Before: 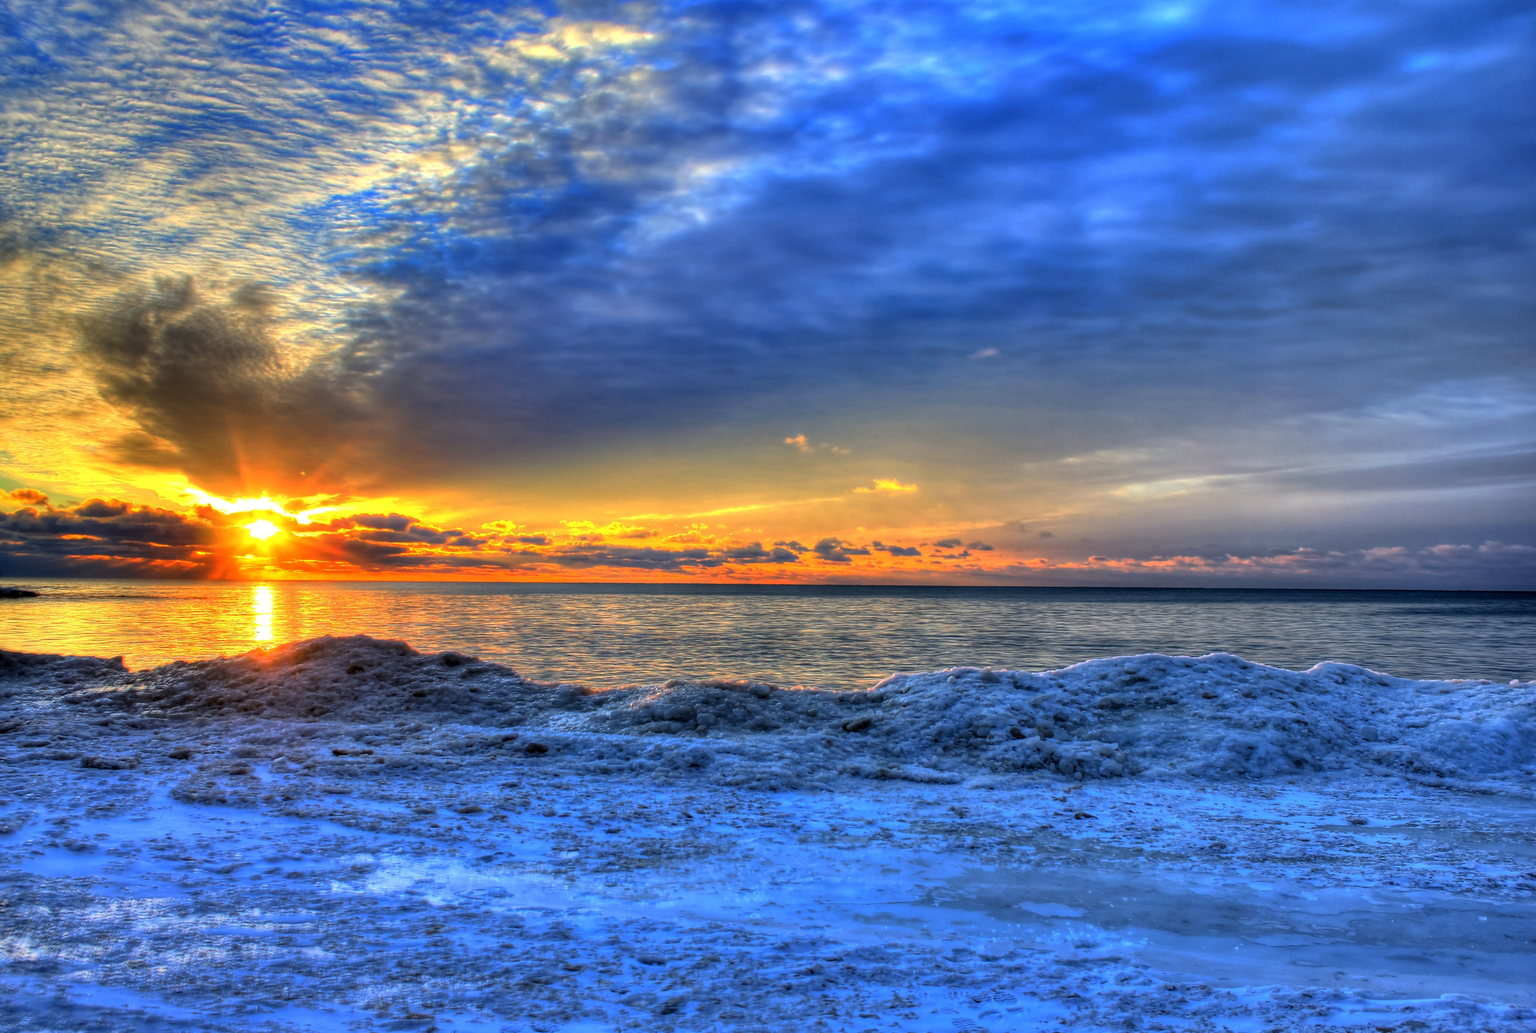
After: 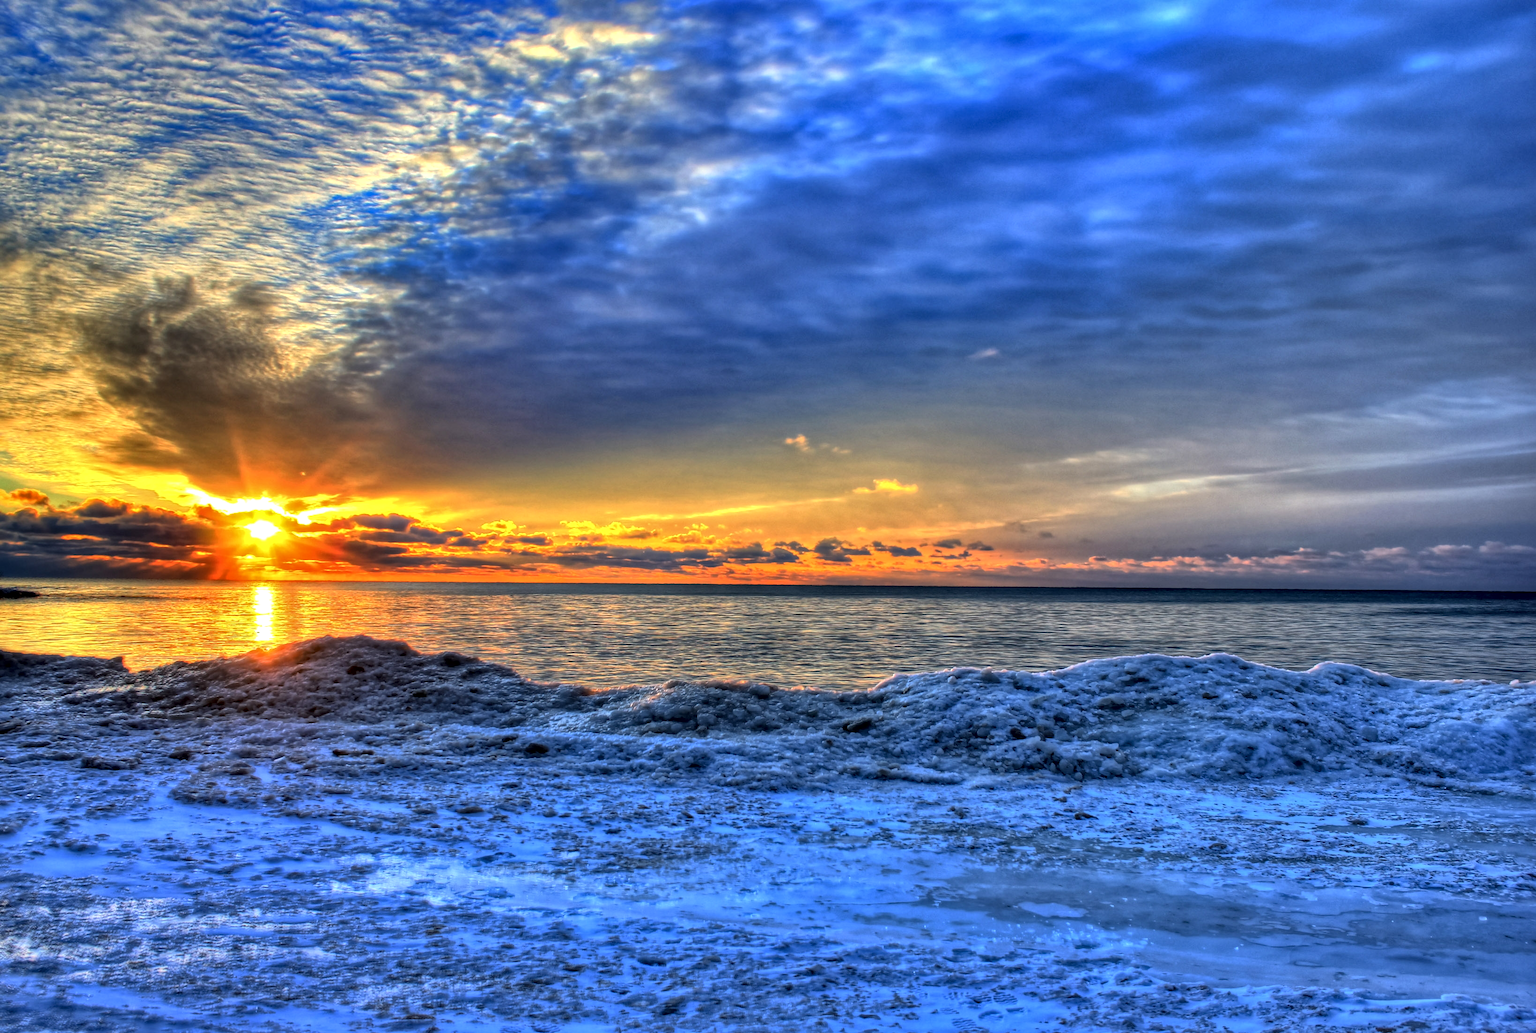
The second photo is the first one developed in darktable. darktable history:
local contrast: mode bilateral grid, contrast 20, coarseness 21, detail 150%, midtone range 0.2
